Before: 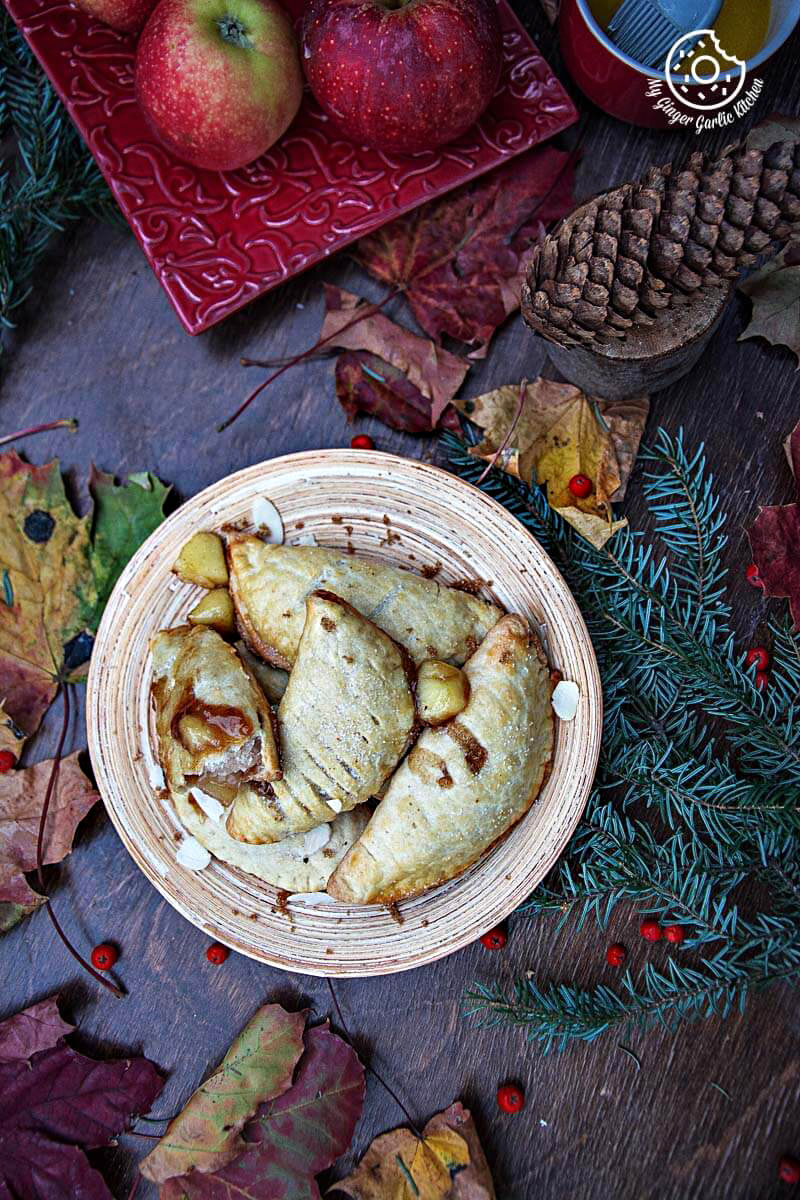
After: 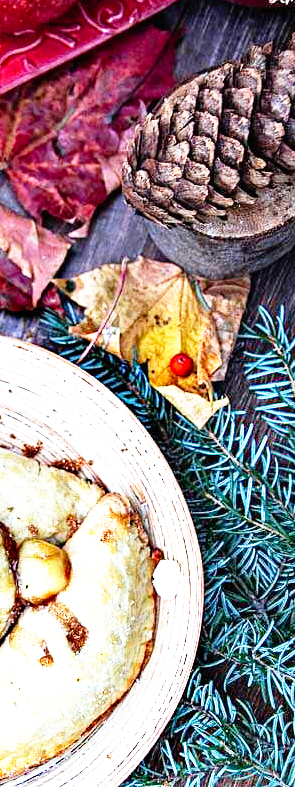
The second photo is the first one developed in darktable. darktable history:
base curve: curves: ch0 [(0, 0) (0.012, 0.01) (0.073, 0.168) (0.31, 0.711) (0.645, 0.957) (1, 1)], preserve colors none
exposure: black level correction 0, exposure 0.877 EV, compensate exposure bias true, compensate highlight preservation false
crop and rotate: left 49.936%, top 10.094%, right 13.136%, bottom 24.256%
